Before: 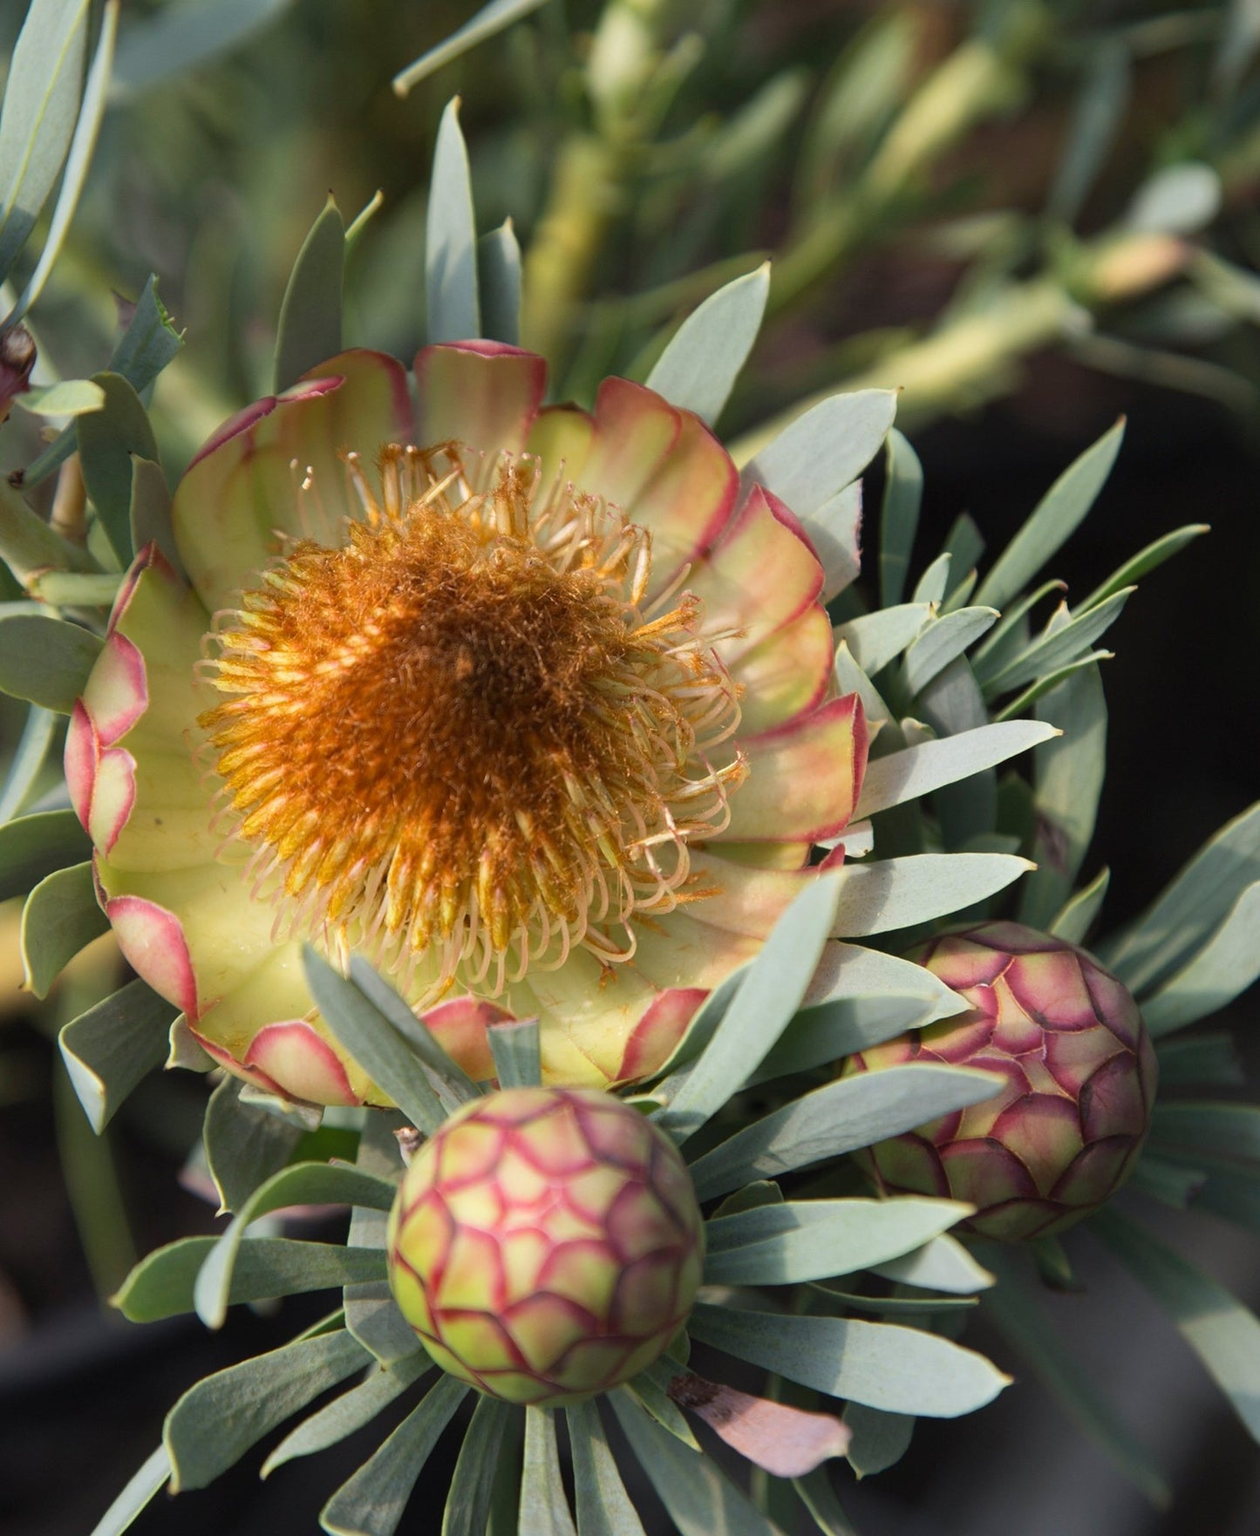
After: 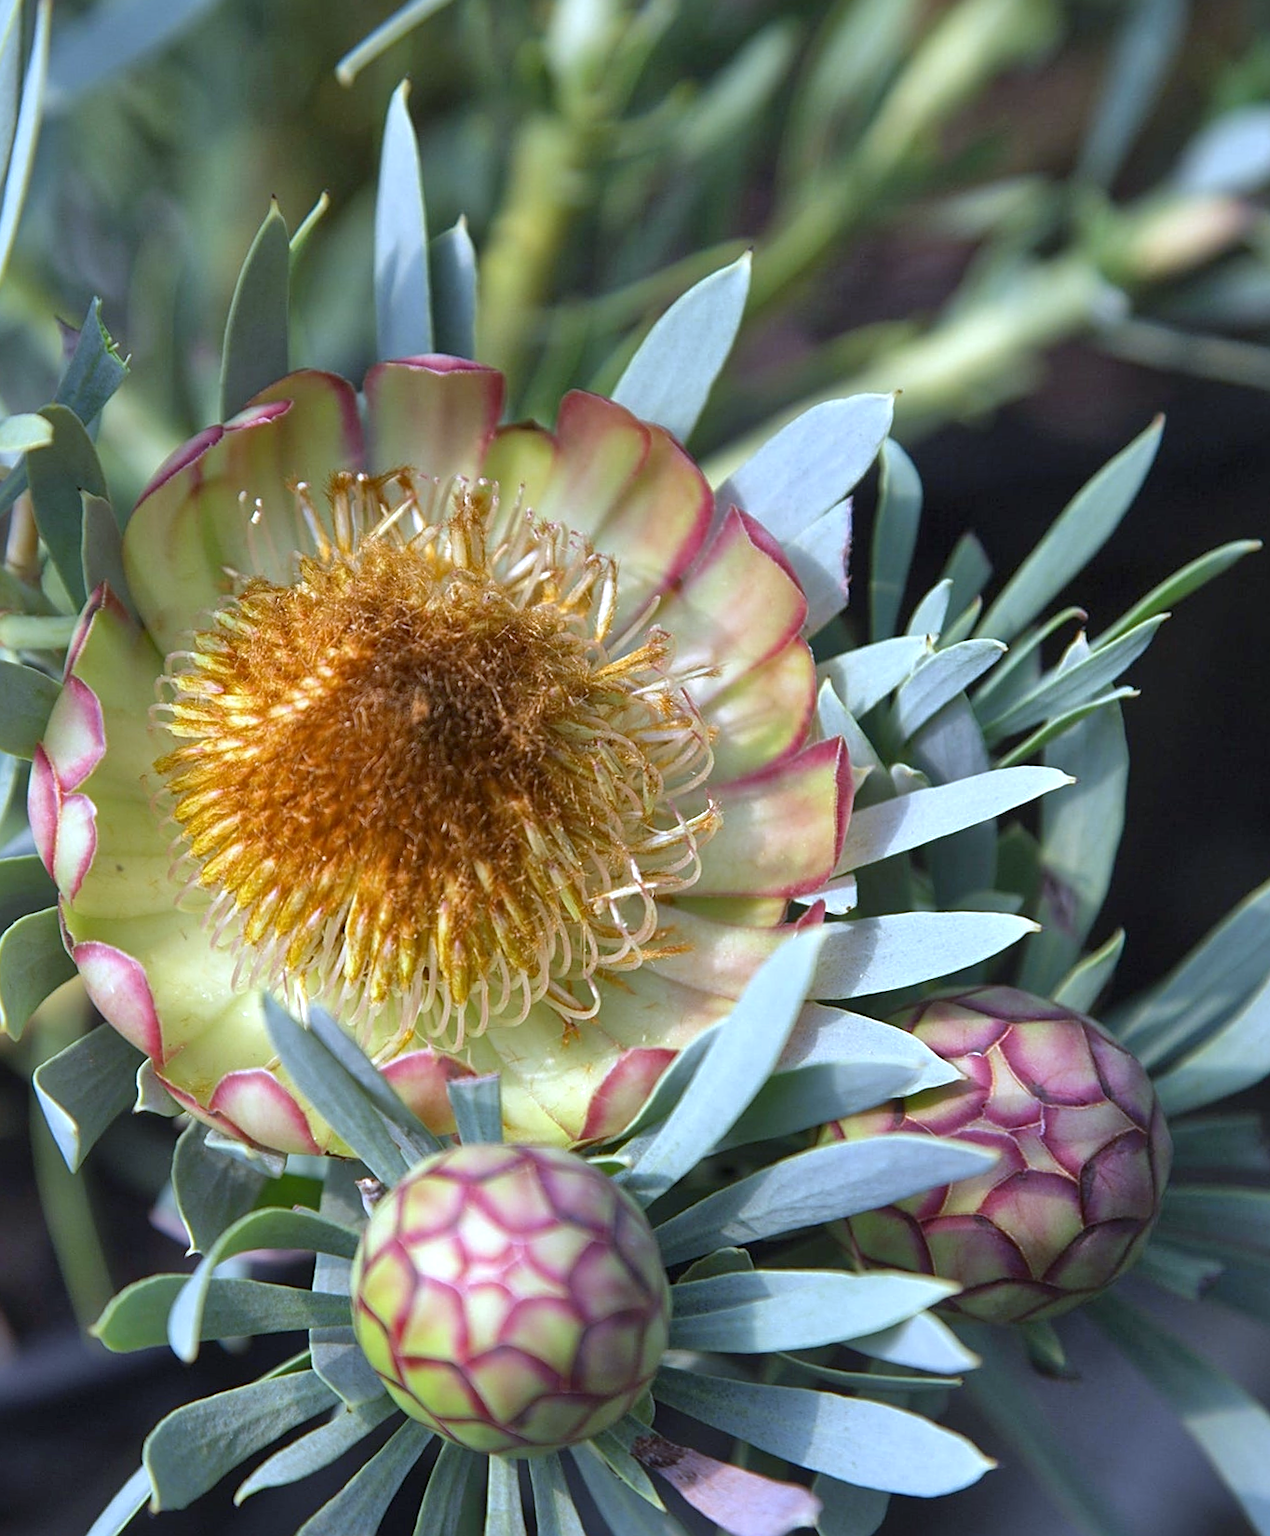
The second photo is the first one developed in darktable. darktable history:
sharpen: on, module defaults
white balance: red 0.871, blue 1.249
exposure: black level correction 0, exposure 0.7 EV, compensate exposure bias true, compensate highlight preservation false
local contrast: mode bilateral grid, contrast 20, coarseness 50, detail 130%, midtone range 0.2
rotate and perspective: rotation 0.062°, lens shift (vertical) 0.115, lens shift (horizontal) -0.133, crop left 0.047, crop right 0.94, crop top 0.061, crop bottom 0.94
tone equalizer: -8 EV 0.25 EV, -7 EV 0.417 EV, -6 EV 0.417 EV, -5 EV 0.25 EV, -3 EV -0.25 EV, -2 EV -0.417 EV, -1 EV -0.417 EV, +0 EV -0.25 EV, edges refinement/feathering 500, mask exposure compensation -1.57 EV, preserve details guided filter
